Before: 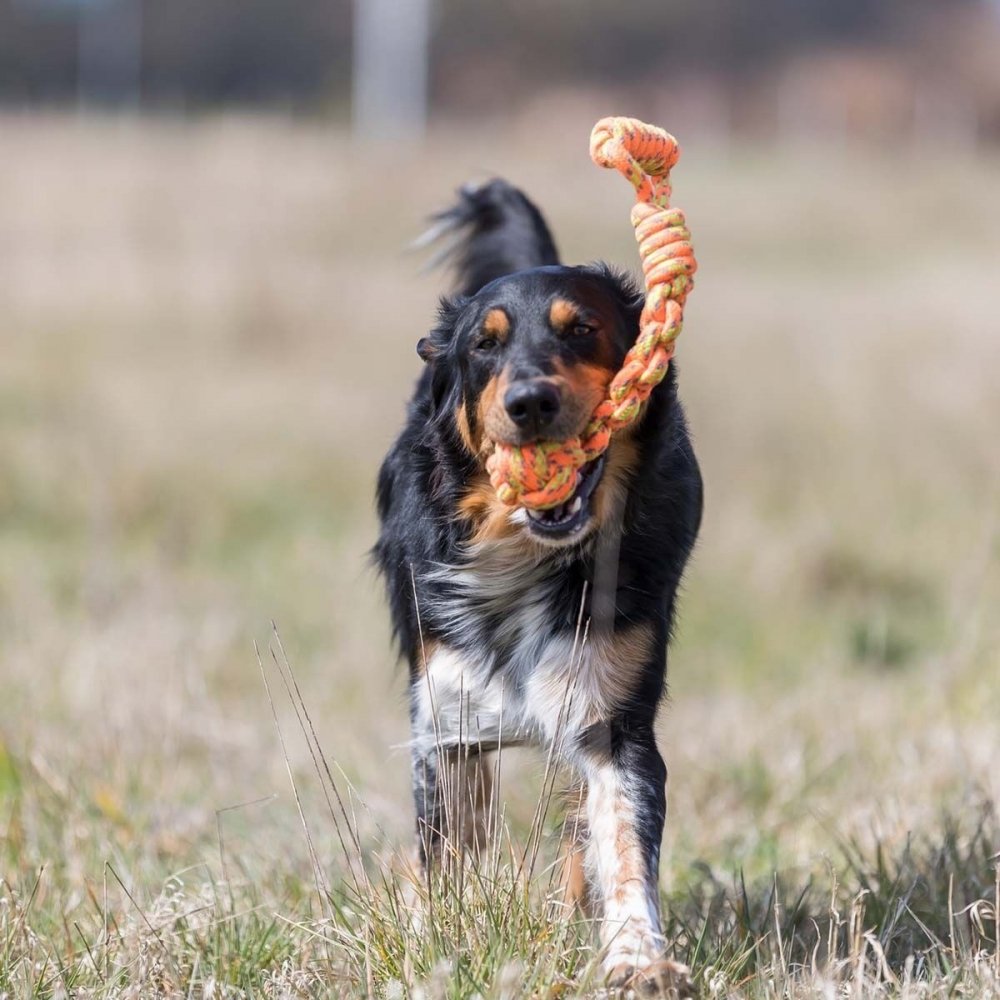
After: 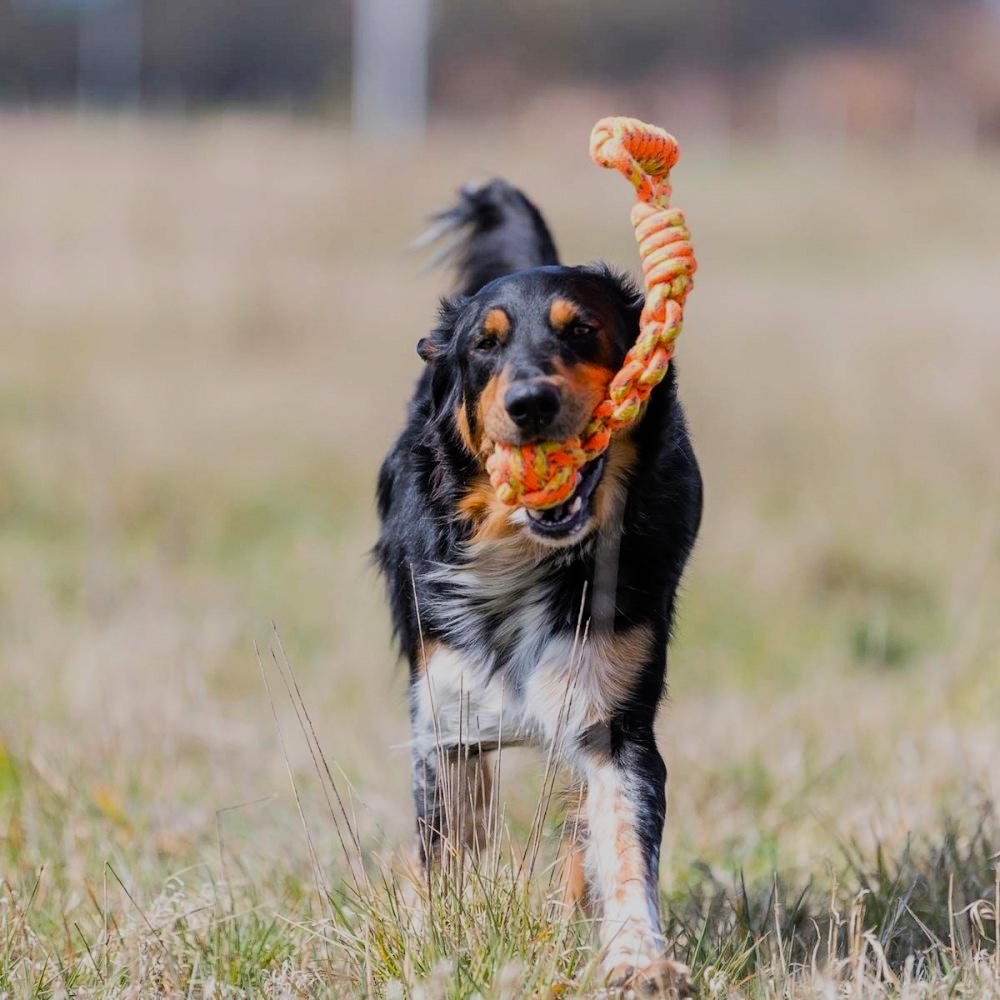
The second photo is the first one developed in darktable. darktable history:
filmic rgb: black relative exposure -7.72 EV, white relative exposure 4.41 EV, hardness 3.75, latitude 37.21%, contrast 0.971, highlights saturation mix 9.63%, shadows ↔ highlights balance 4.89%, color science v5 (2021), iterations of high-quality reconstruction 0, contrast in shadows safe, contrast in highlights safe
color zones: curves: ch1 [(0.24, 0.634) (0.75, 0.5)]; ch2 [(0.253, 0.437) (0.745, 0.491)], mix -91.55%
